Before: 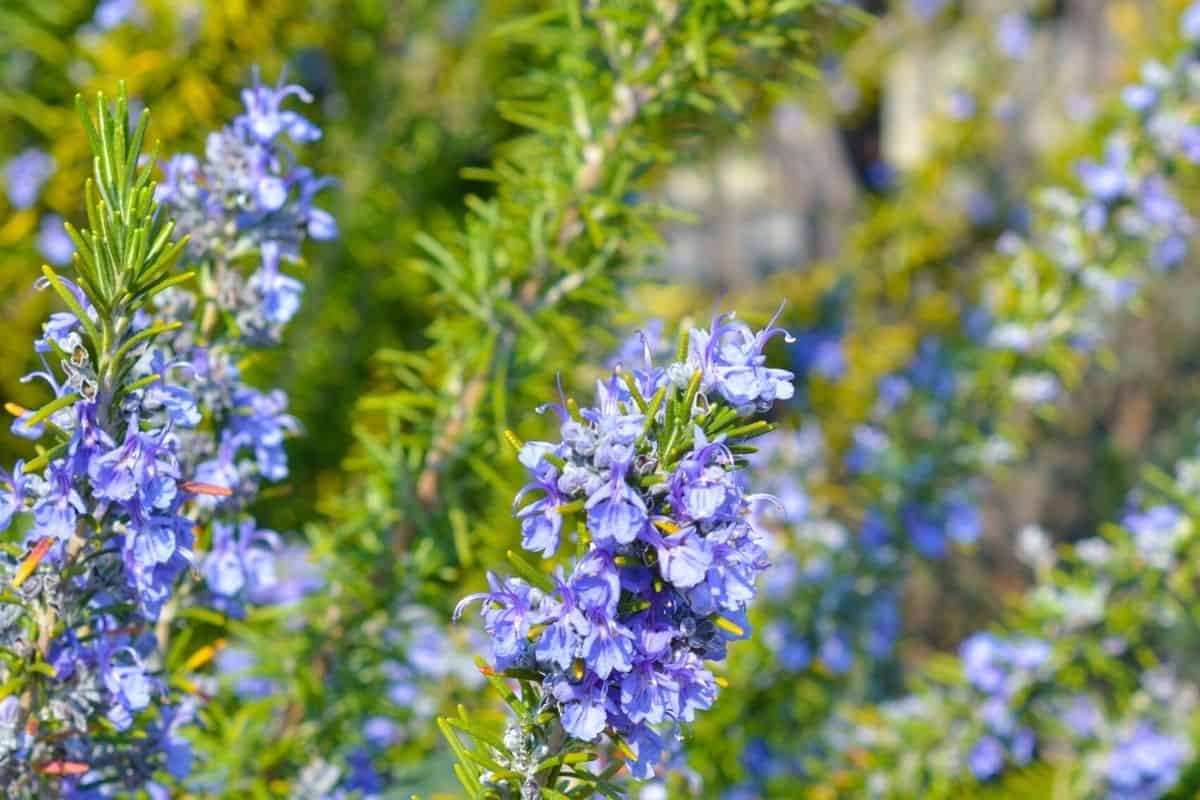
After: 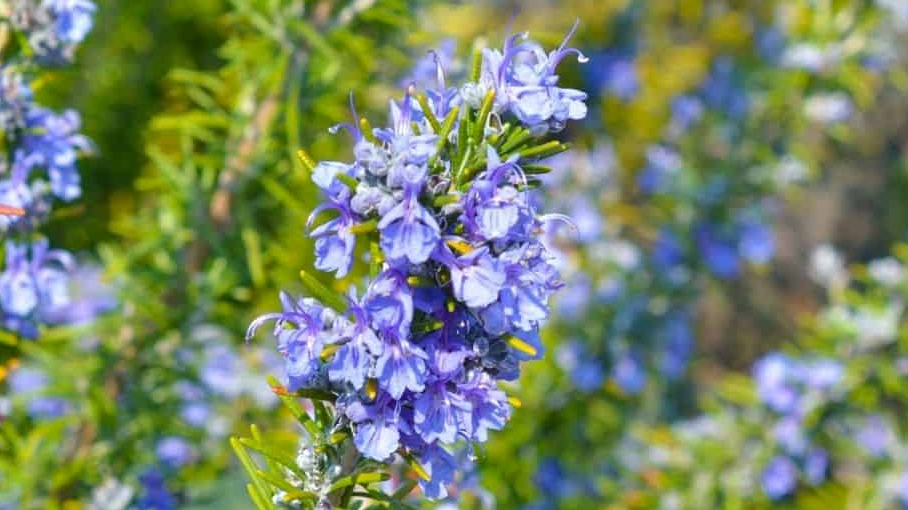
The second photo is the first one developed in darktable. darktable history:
shadows and highlights: shadows 60, soften with gaussian
crop and rotate: left 17.299%, top 35.115%, right 7.015%, bottom 1.024%
